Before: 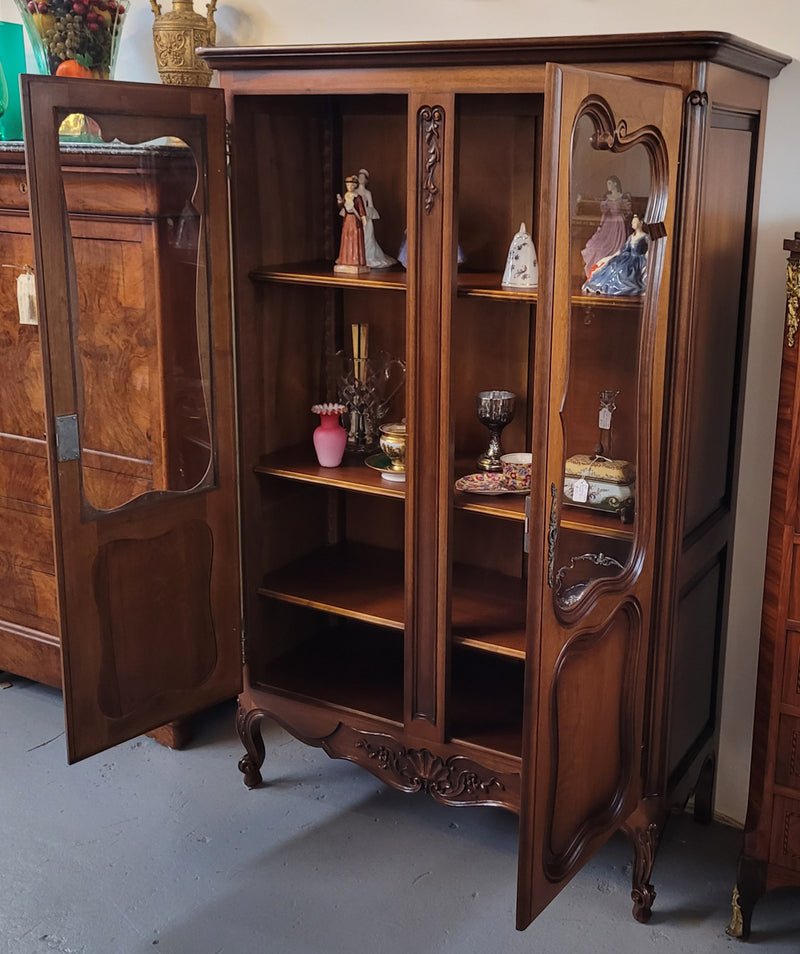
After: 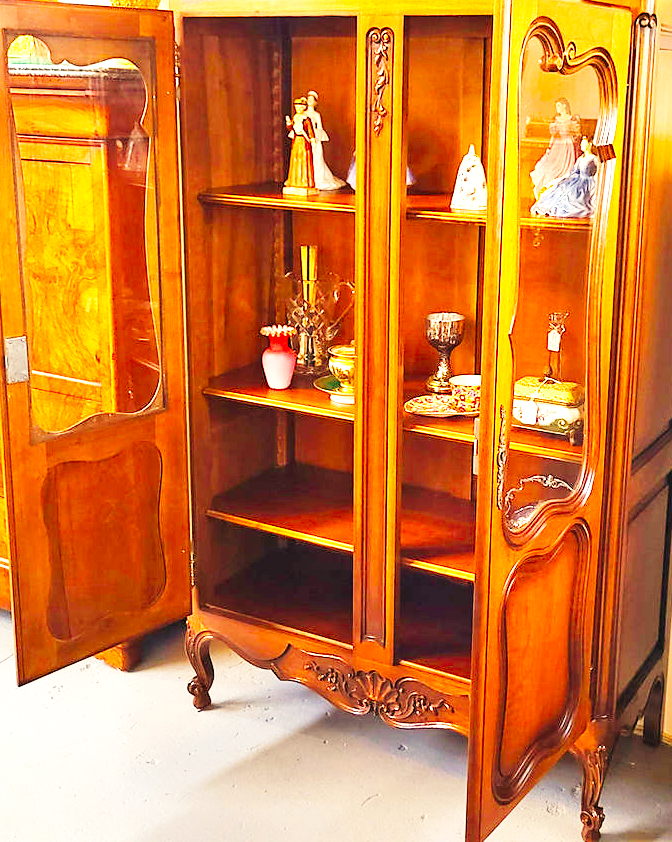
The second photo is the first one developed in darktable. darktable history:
tone equalizer: -8 EV 0.25 EV, -7 EV 0.417 EV, -6 EV 0.417 EV, -5 EV 0.25 EV, -3 EV -0.25 EV, -2 EV -0.417 EV, -1 EV -0.417 EV, +0 EV -0.25 EV, edges refinement/feathering 500, mask exposure compensation -1.57 EV, preserve details guided filter
exposure: black level correction 0, exposure 1.9 EV, compensate highlight preservation false
color balance rgb: linear chroma grading › global chroma 15%, perceptual saturation grading › global saturation 30%
sharpen: radius 1.559, amount 0.373, threshold 1.271
base curve: curves: ch0 [(0, 0.003) (0.001, 0.002) (0.006, 0.004) (0.02, 0.022) (0.048, 0.086) (0.094, 0.234) (0.162, 0.431) (0.258, 0.629) (0.385, 0.8) (0.548, 0.918) (0.751, 0.988) (1, 1)], preserve colors none
crop: left 6.446%, top 8.188%, right 9.538%, bottom 3.548%
white balance: red 1.123, blue 0.83
